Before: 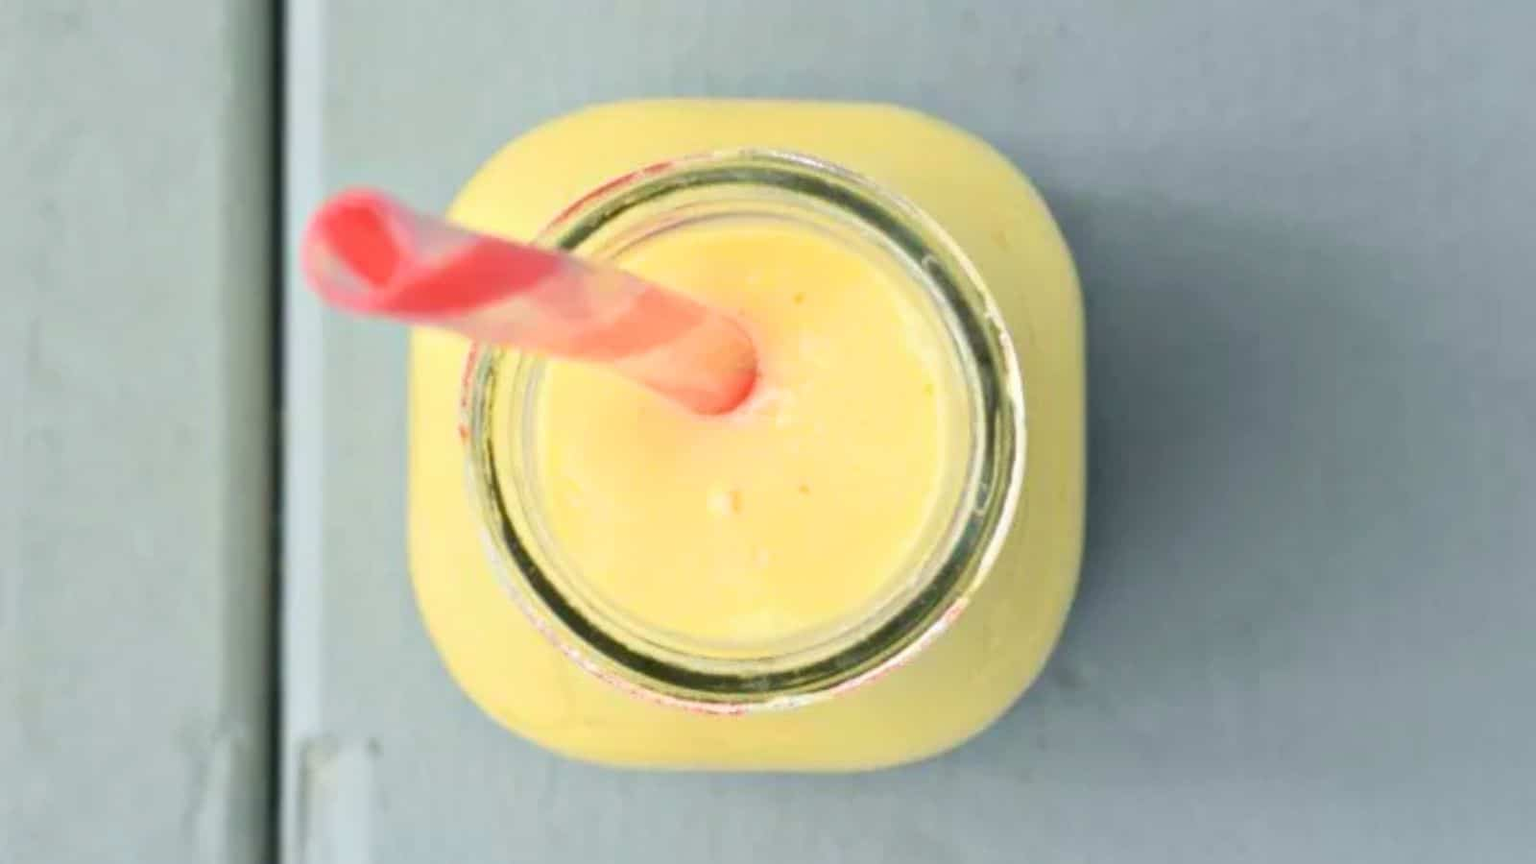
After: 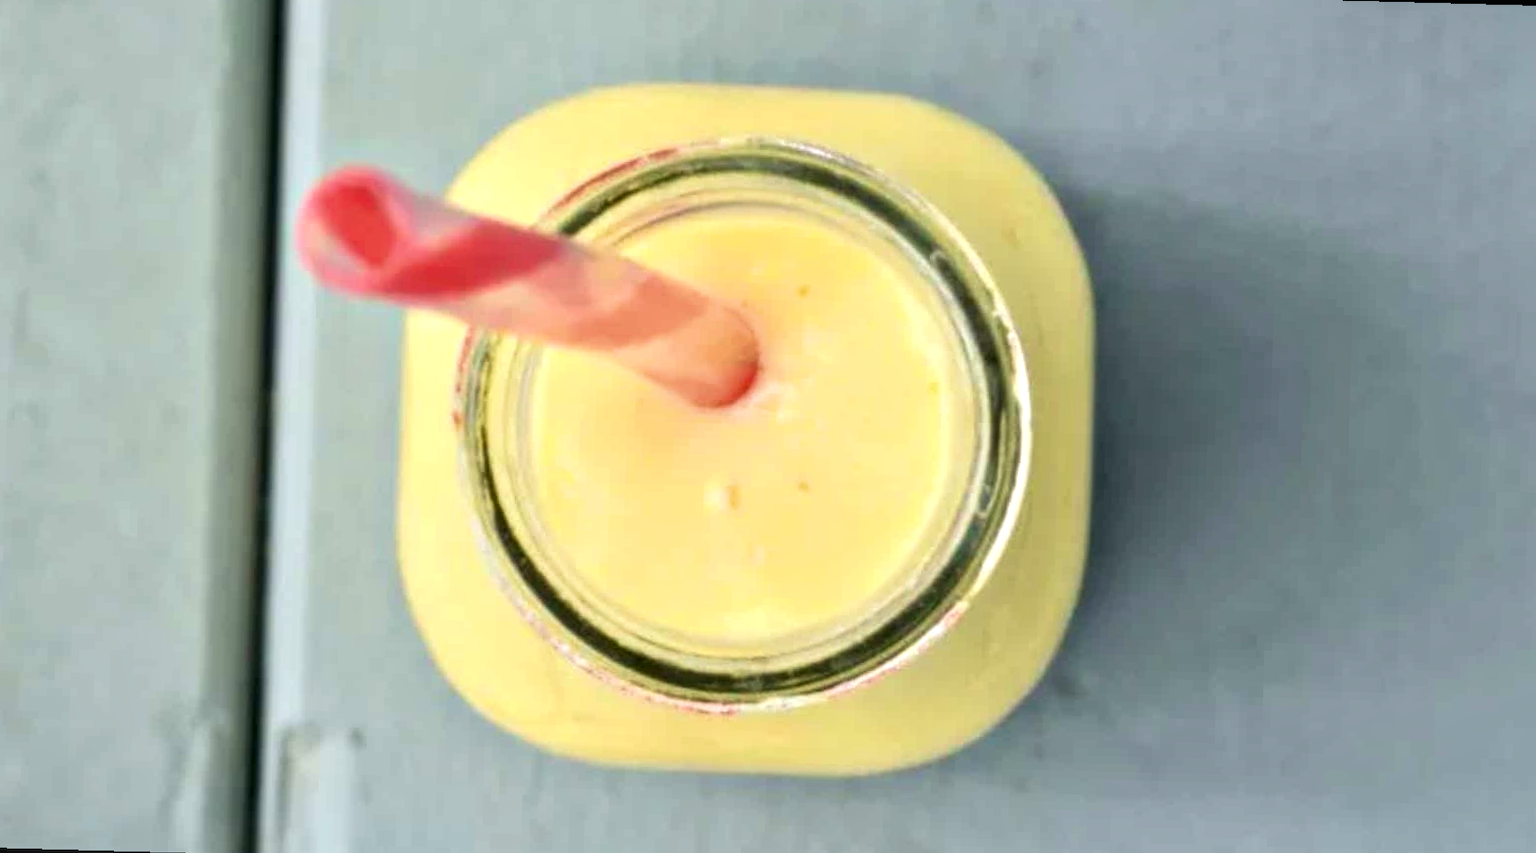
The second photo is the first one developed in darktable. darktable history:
contrast equalizer: y [[0.536, 0.565, 0.581, 0.516, 0.52, 0.491], [0.5 ×6], [0.5 ×6], [0 ×6], [0 ×6]]
velvia: strength 15%
rotate and perspective: rotation 1.57°, crop left 0.018, crop right 0.982, crop top 0.039, crop bottom 0.961
local contrast: on, module defaults
